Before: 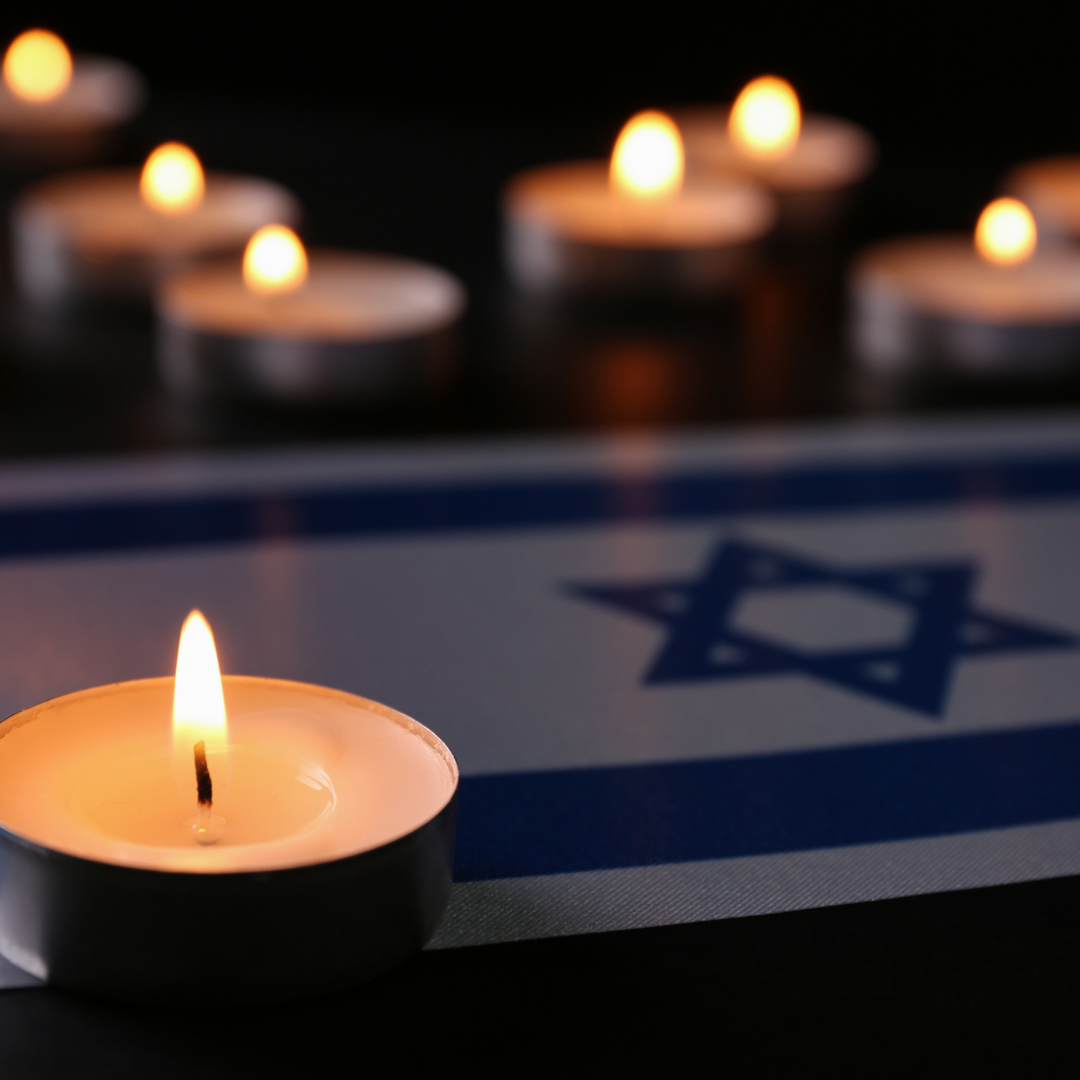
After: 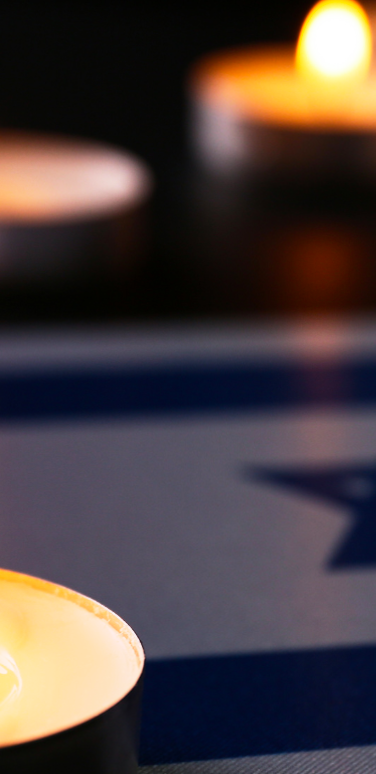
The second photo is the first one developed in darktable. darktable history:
rgb curve: mode RGB, independent channels
base curve: curves: ch0 [(0, 0) (0.088, 0.125) (0.176, 0.251) (0.354, 0.501) (0.613, 0.749) (1, 0.877)], preserve colors none
crop and rotate: left 29.476%, top 10.214%, right 35.32%, bottom 17.333%
tone equalizer: -8 EV -0.75 EV, -7 EV -0.7 EV, -6 EV -0.6 EV, -5 EV -0.4 EV, -3 EV 0.4 EV, -2 EV 0.6 EV, -1 EV 0.7 EV, +0 EV 0.75 EV, edges refinement/feathering 500, mask exposure compensation -1.57 EV, preserve details no
rotate and perspective: rotation 0.174°, lens shift (vertical) 0.013, lens shift (horizontal) 0.019, shear 0.001, automatic cropping original format, crop left 0.007, crop right 0.991, crop top 0.016, crop bottom 0.997
color balance rgb: perceptual saturation grading › global saturation 20%, global vibrance 20%
